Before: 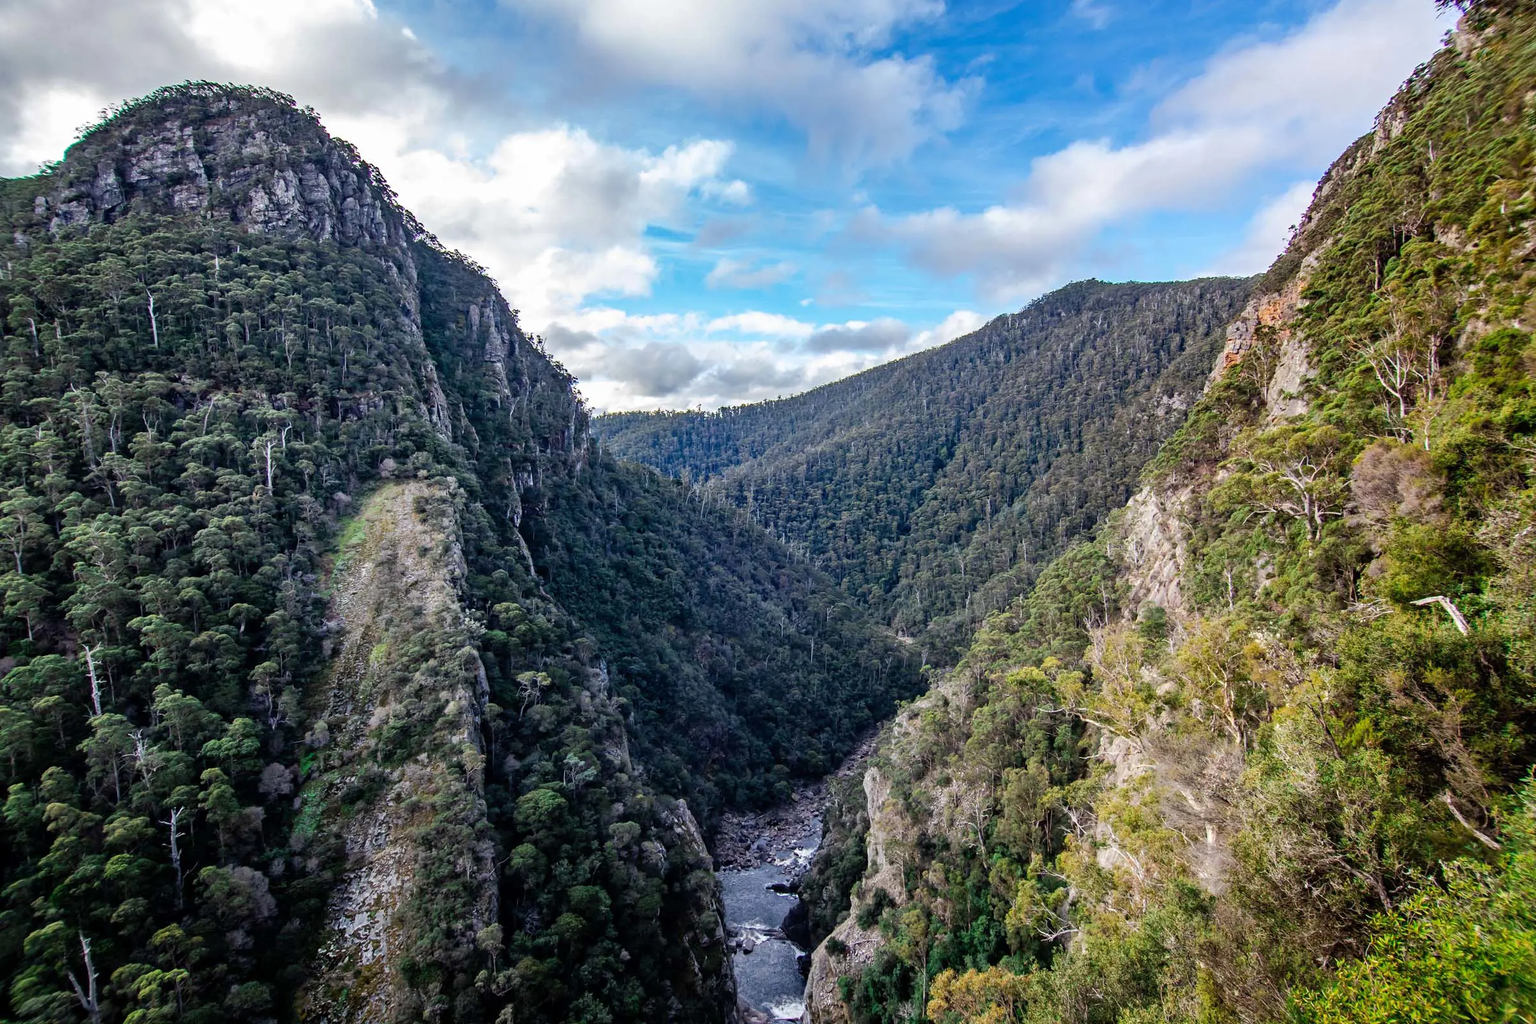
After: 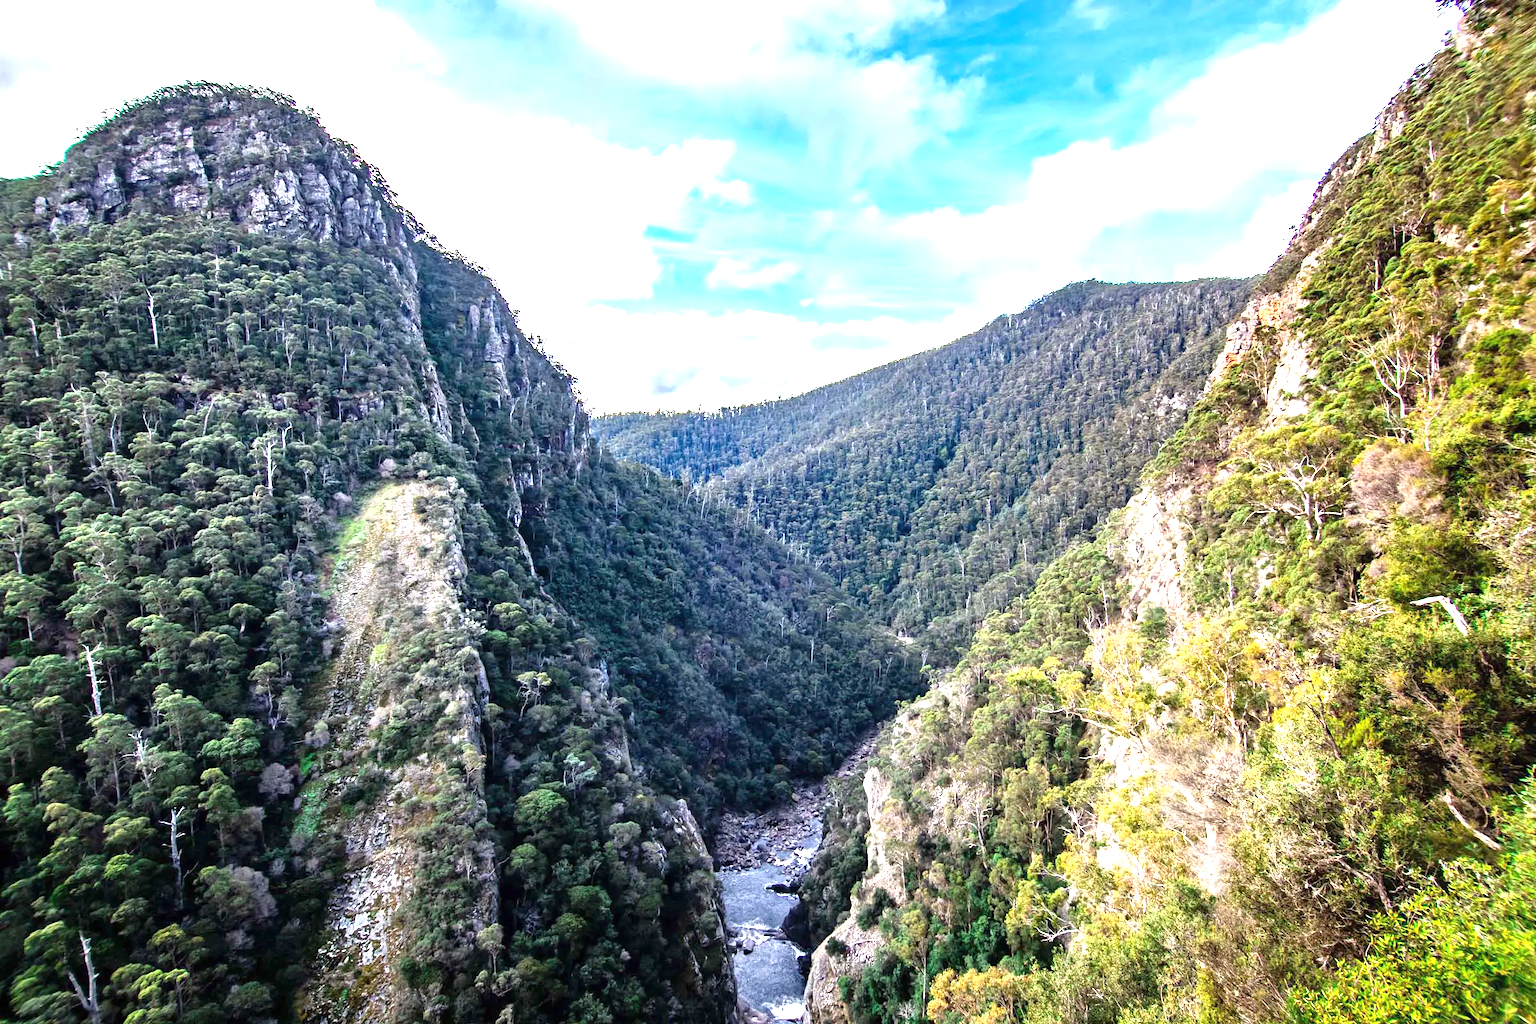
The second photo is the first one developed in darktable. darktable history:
exposure: black level correction 0, exposure 1.391 EV, compensate highlight preservation false
